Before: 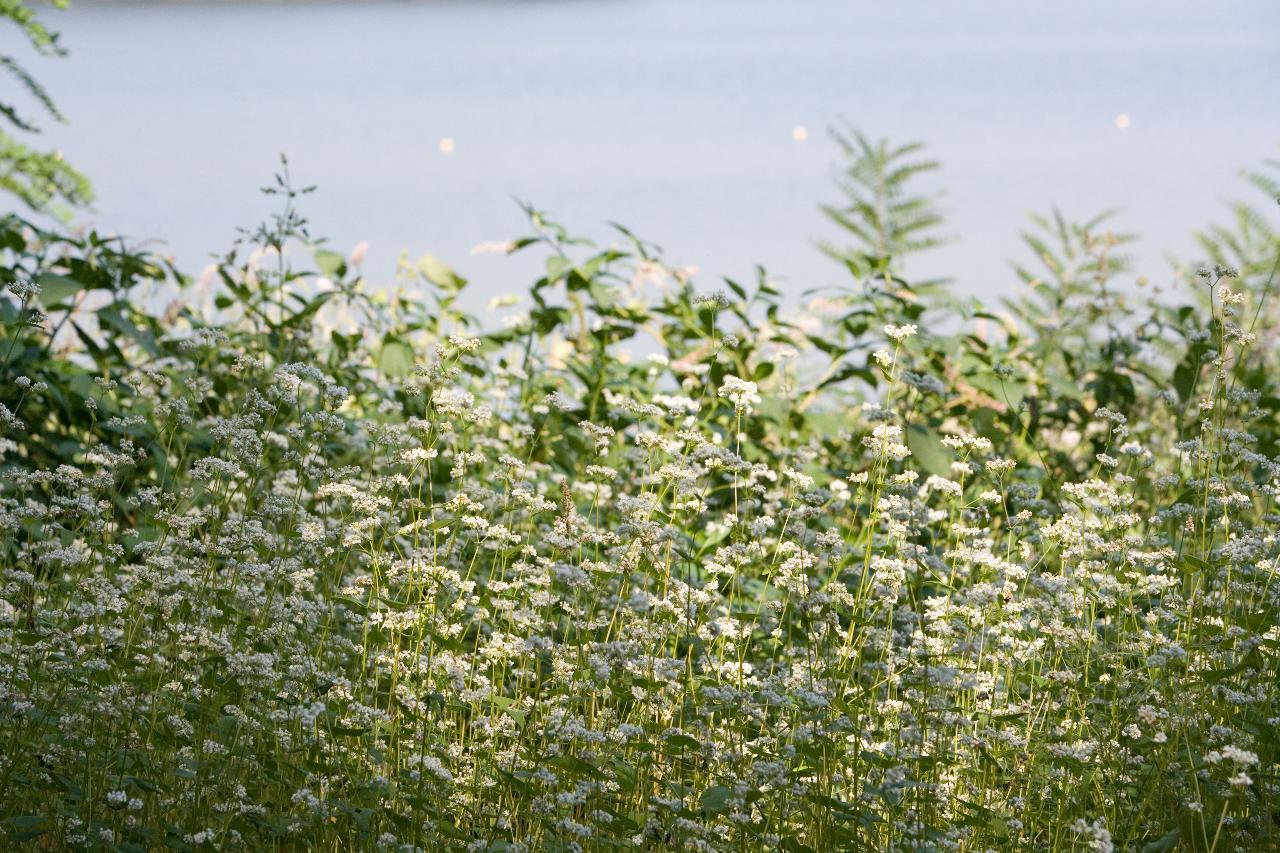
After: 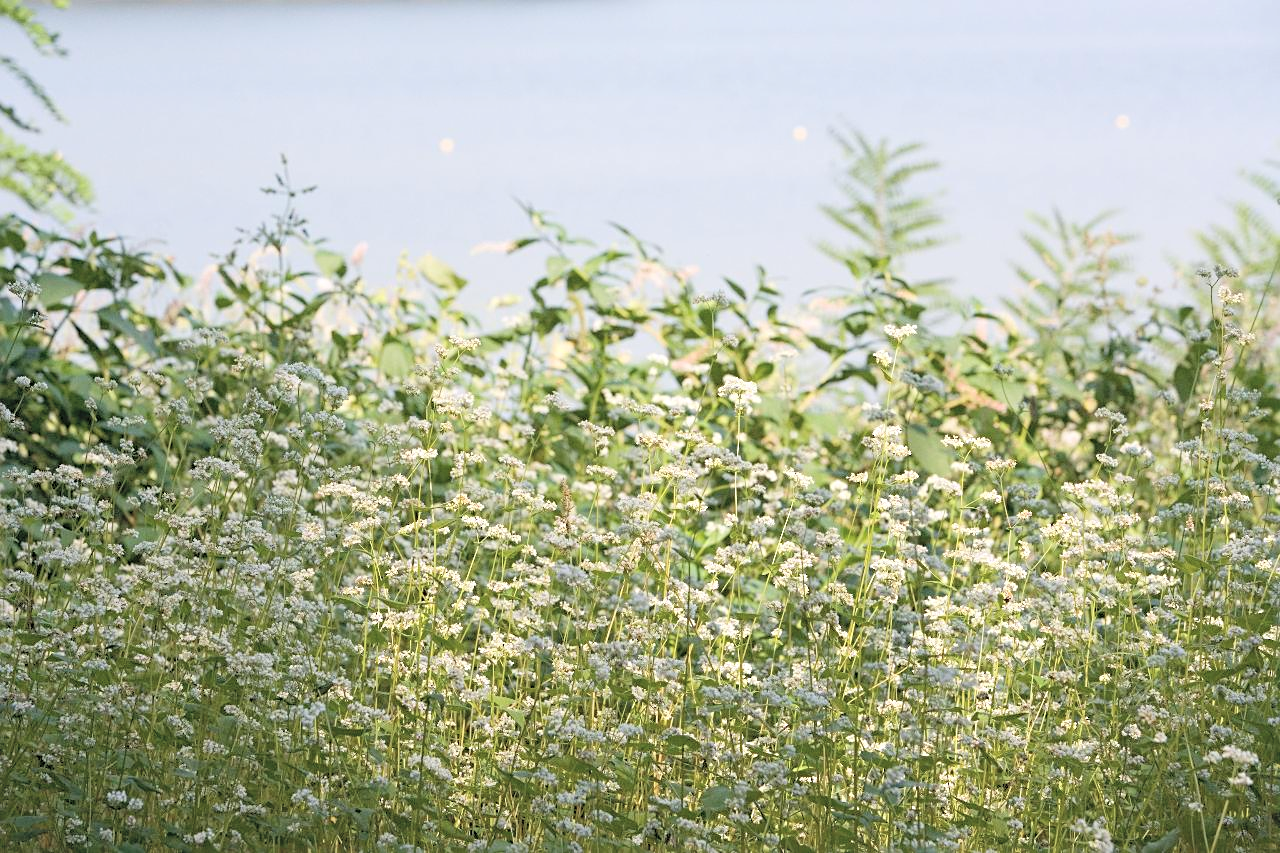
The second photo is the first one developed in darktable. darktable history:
contrast brightness saturation: brightness 0.28
sharpen: radius 2.529, amount 0.323
